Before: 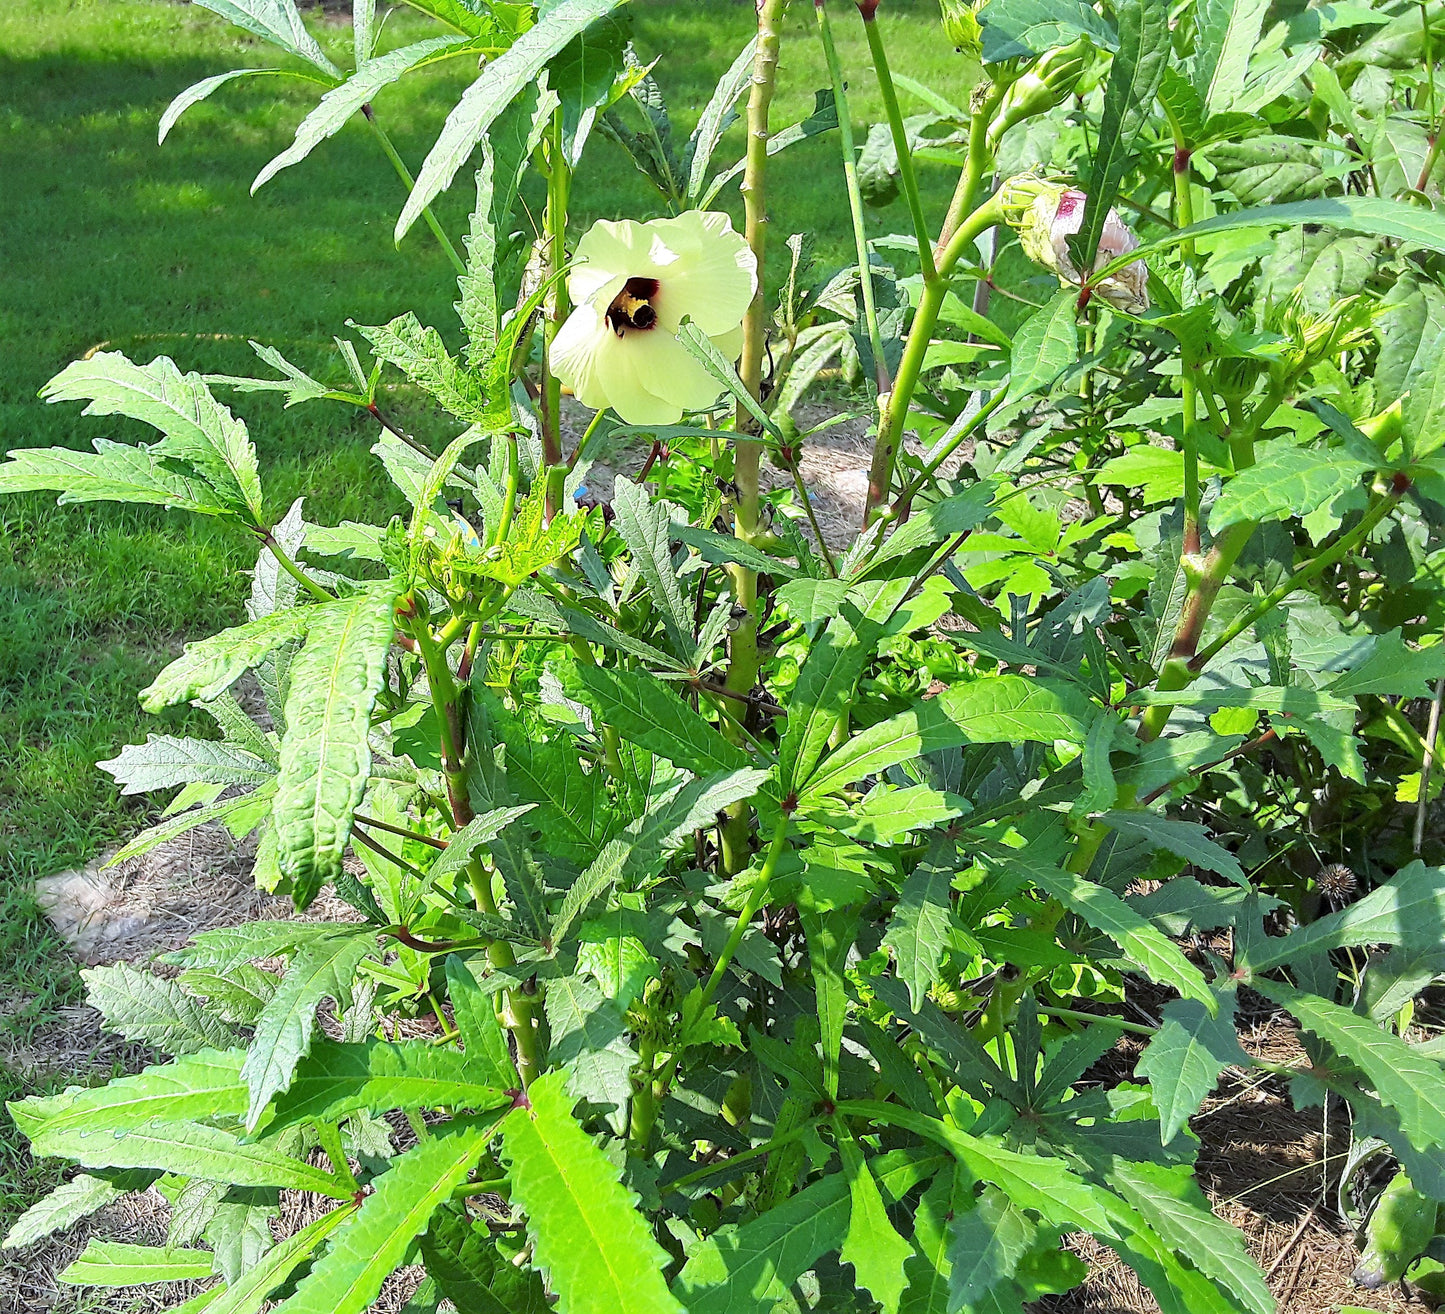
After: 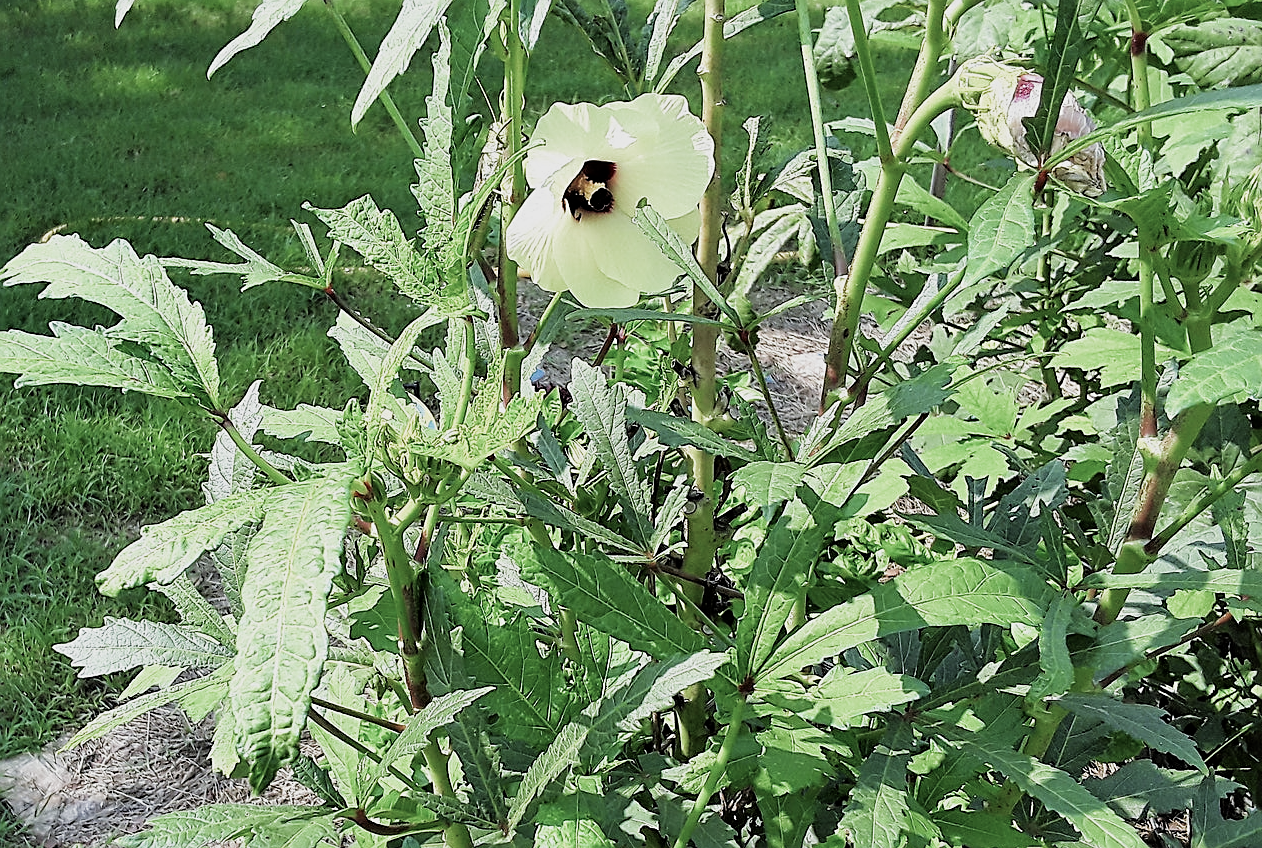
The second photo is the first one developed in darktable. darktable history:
filmic rgb: middle gray luminance 21.73%, black relative exposure -14 EV, white relative exposure 2.96 EV, threshold 6 EV, target black luminance 0%, hardness 8.81, latitude 59.69%, contrast 1.208, highlights saturation mix 5%, shadows ↔ highlights balance 41.6%, add noise in highlights 0, color science v3 (2019), use custom middle-gray values true, iterations of high-quality reconstruction 0, contrast in highlights soft, enable highlight reconstruction true
sharpen: on, module defaults
color balance: input saturation 80.07%
crop: left 3.015%, top 8.969%, right 9.647%, bottom 26.457%
